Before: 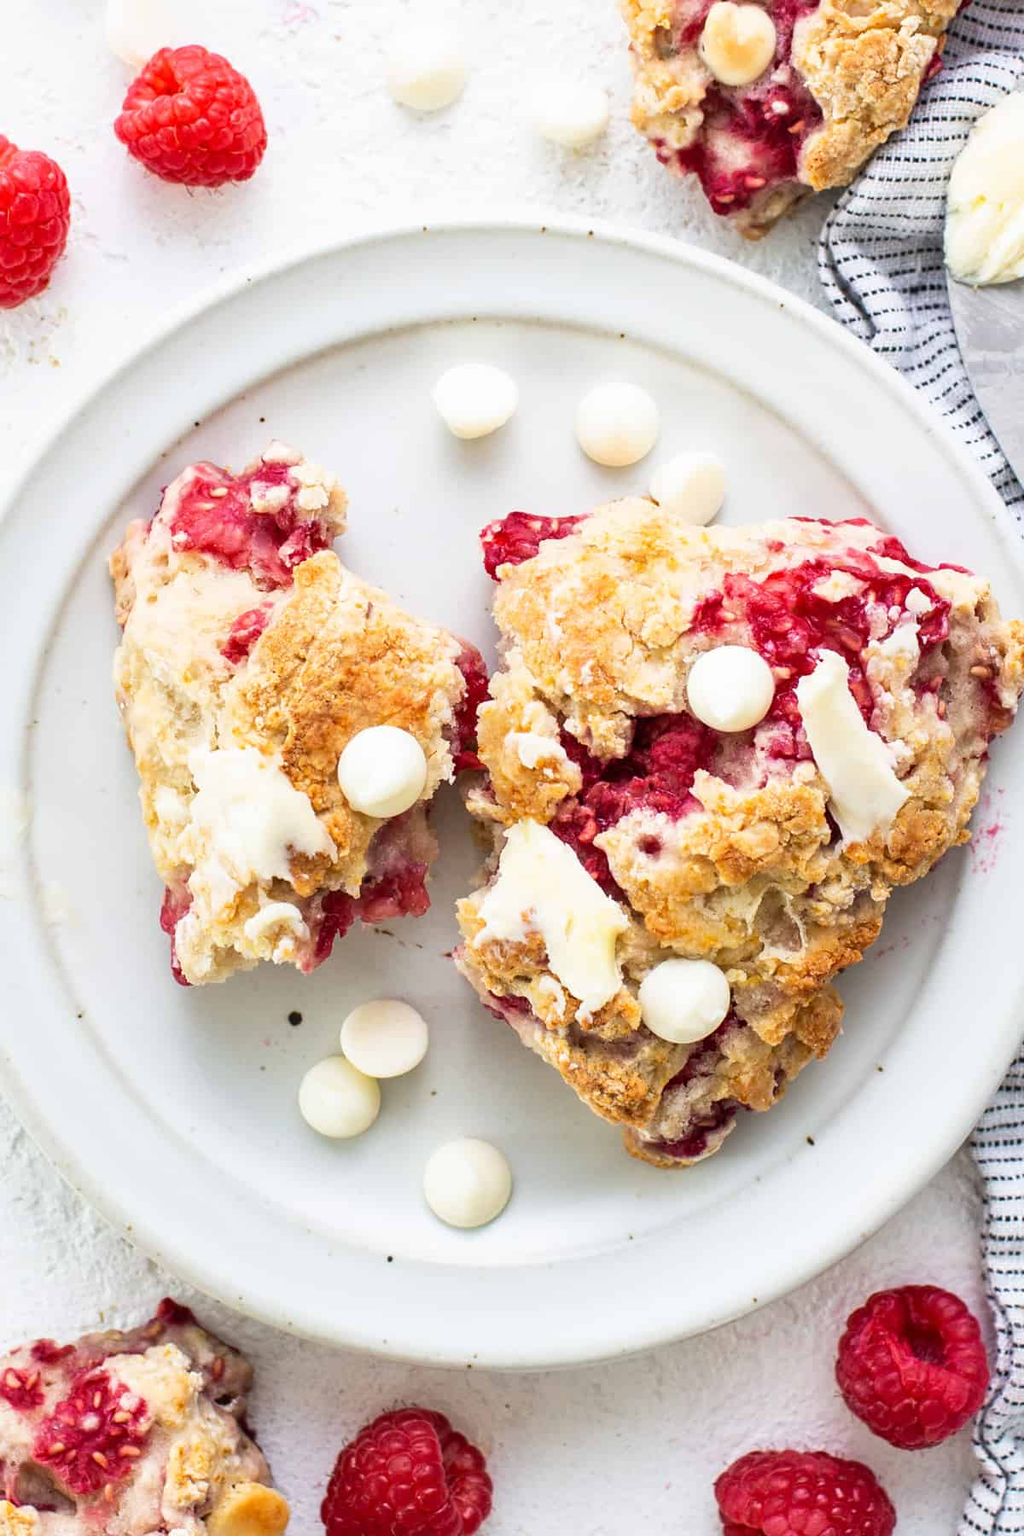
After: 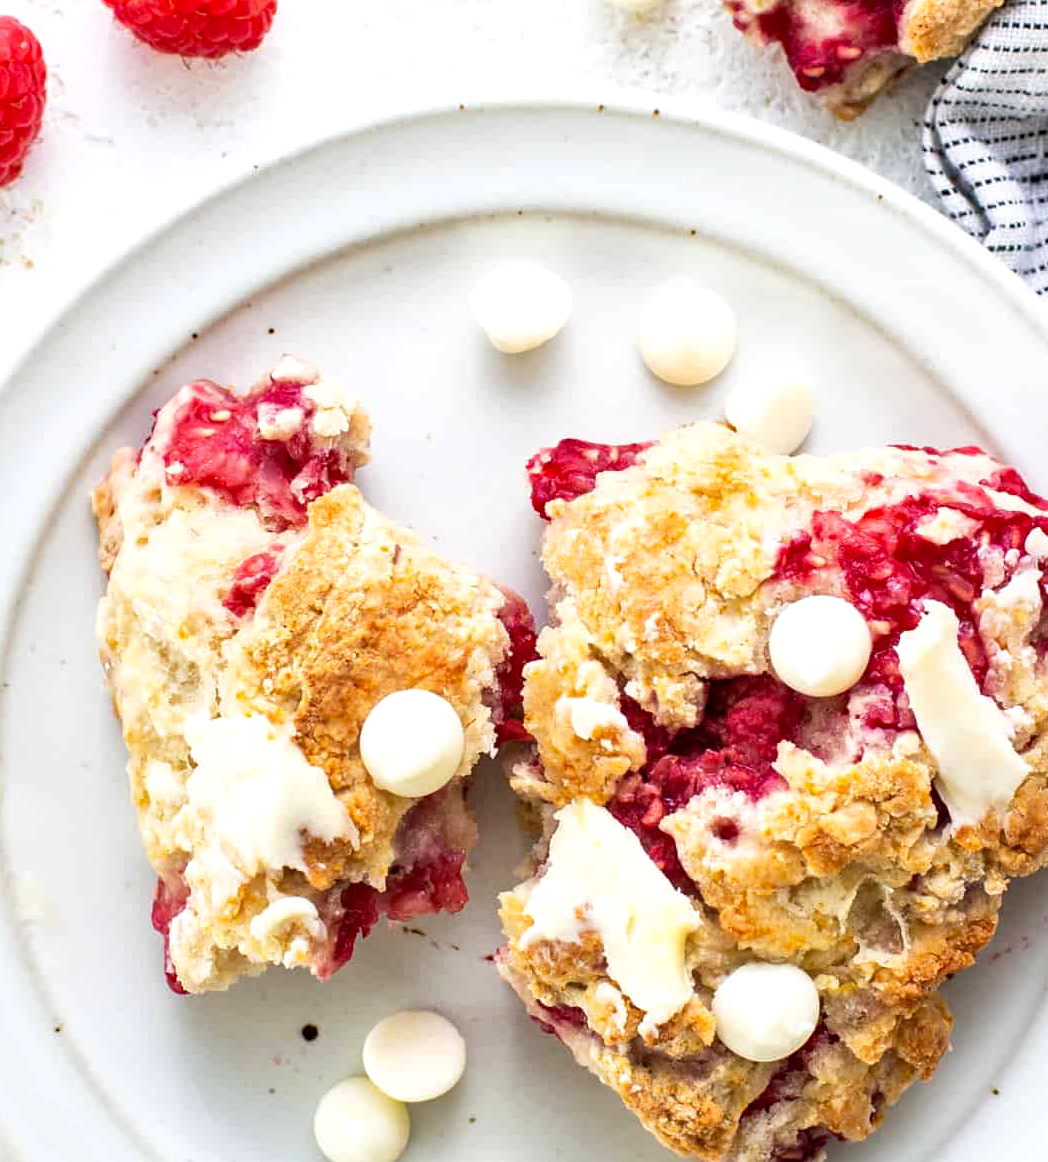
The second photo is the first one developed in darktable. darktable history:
local contrast: mode bilateral grid, contrast 20, coarseness 50, detail 120%, midtone range 0.2
exposure: exposure 0.128 EV, compensate highlight preservation false
crop: left 3.015%, top 8.969%, right 9.647%, bottom 26.457%
haze removal: compatibility mode true, adaptive false
